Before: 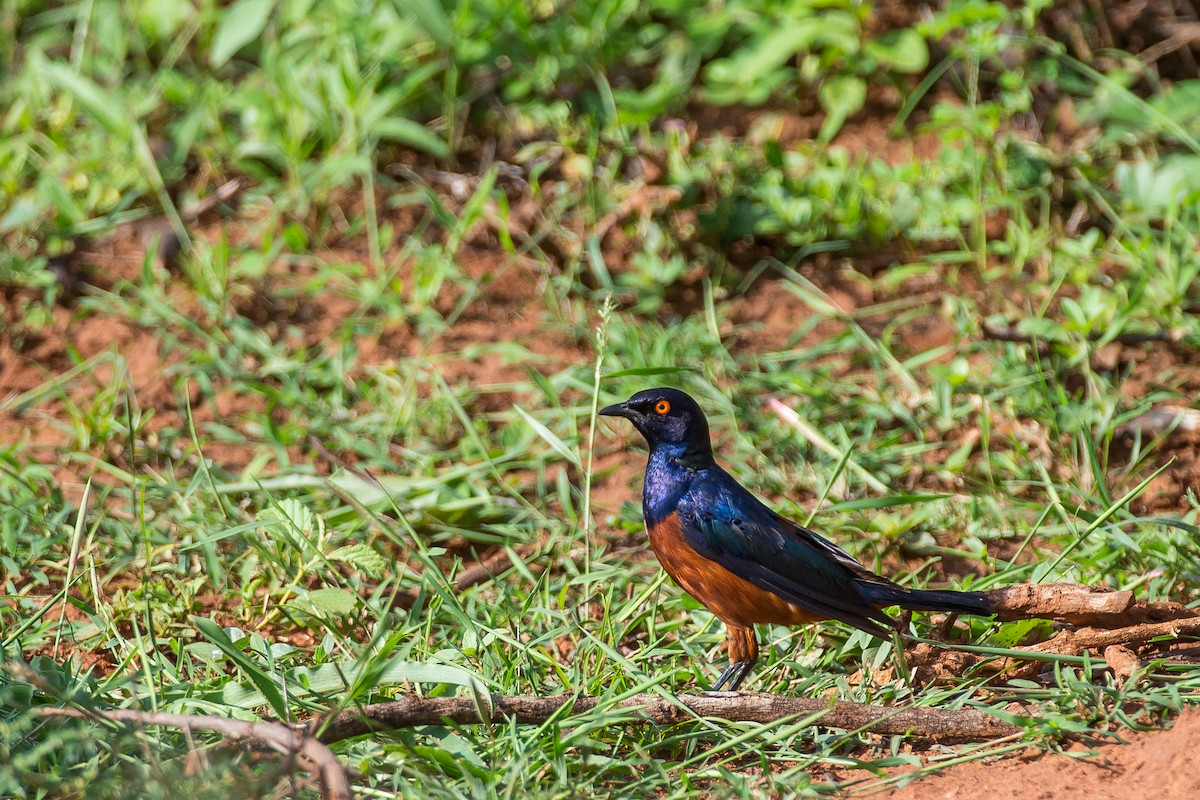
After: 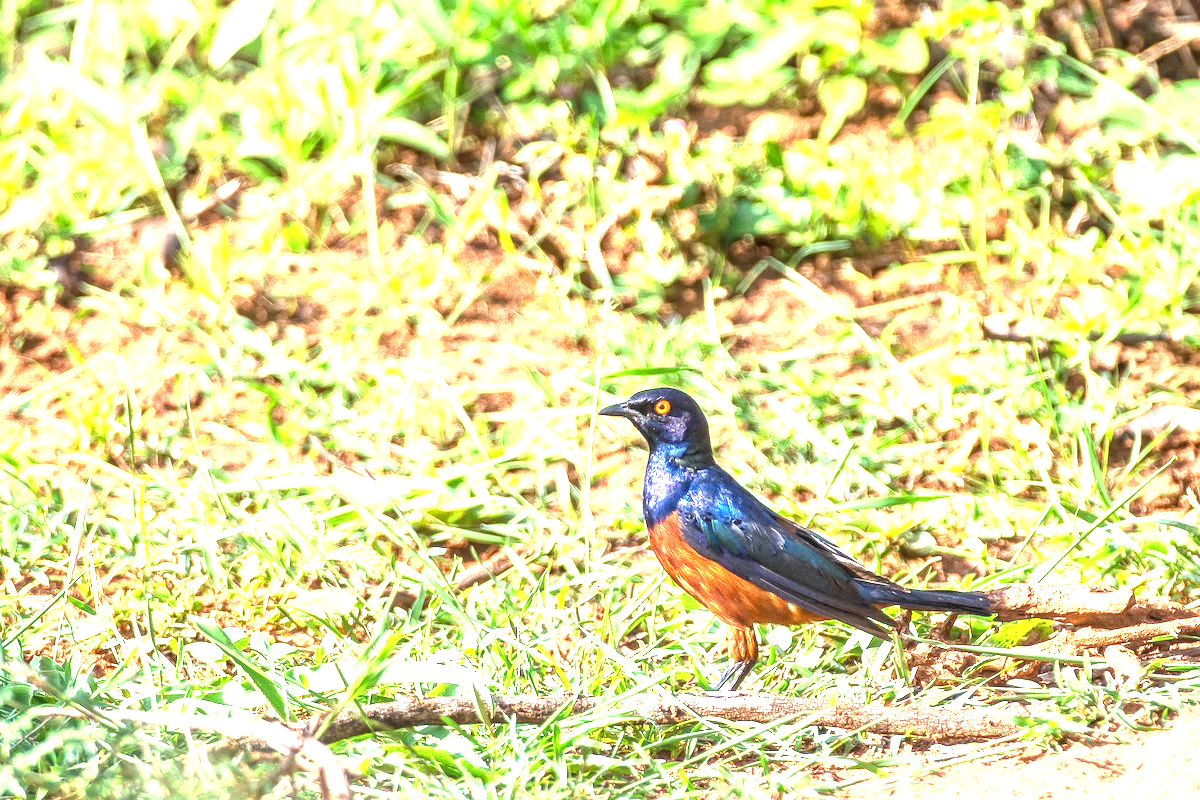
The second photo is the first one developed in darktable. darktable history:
exposure: exposure 2.25 EV, compensate highlight preservation false
local contrast: on, module defaults
